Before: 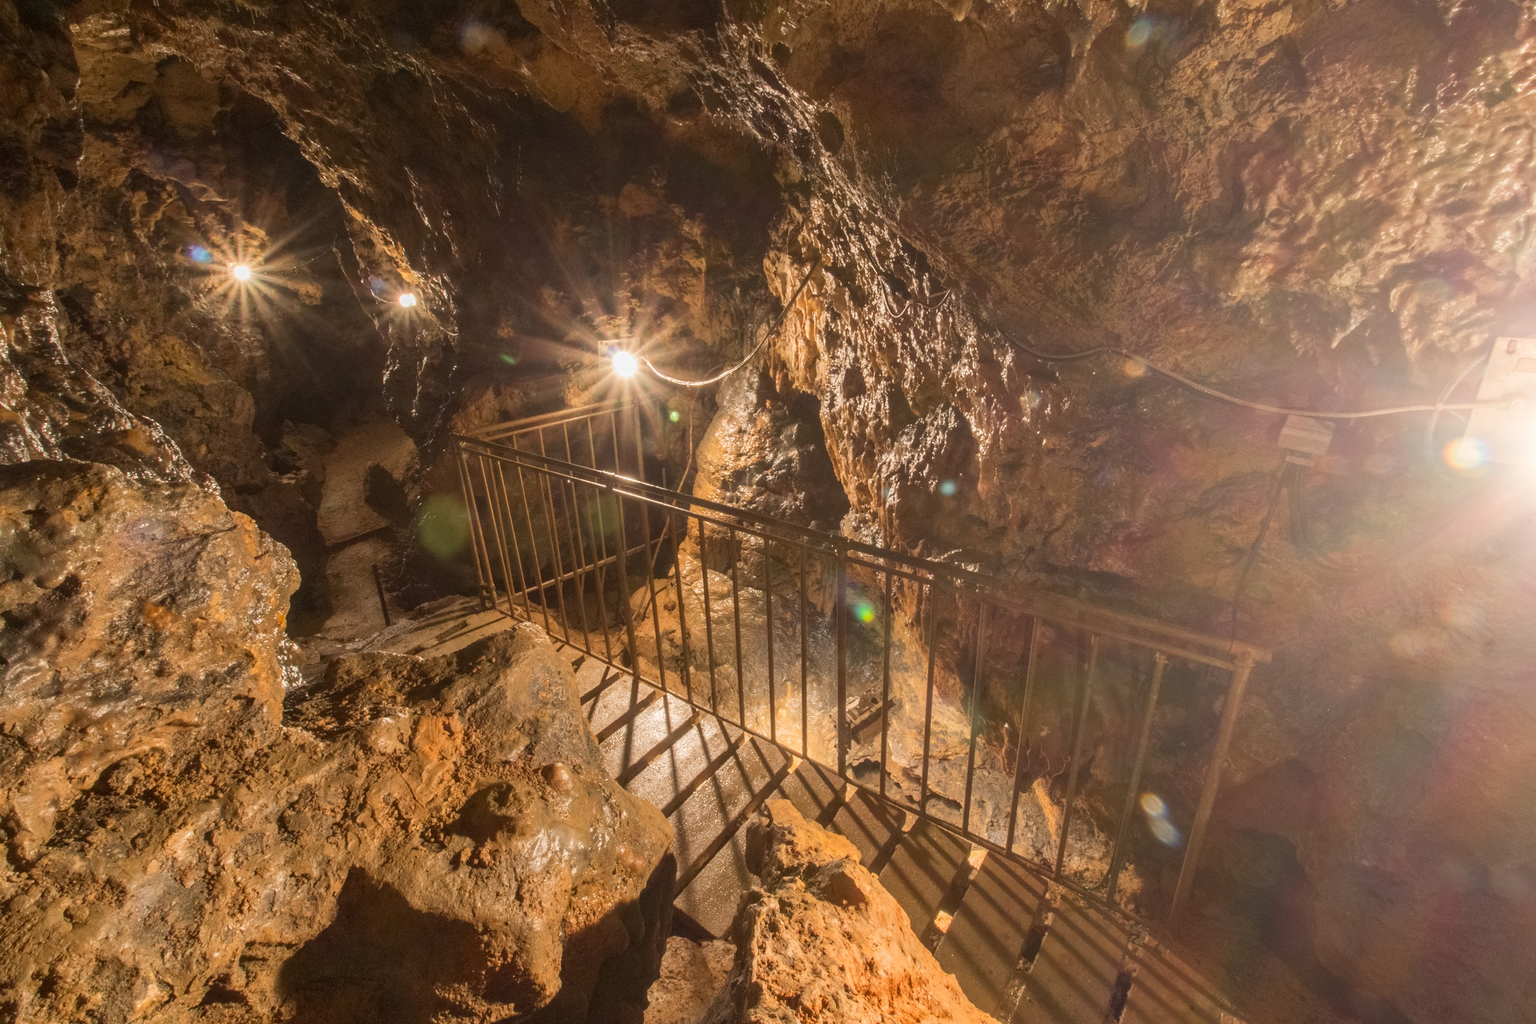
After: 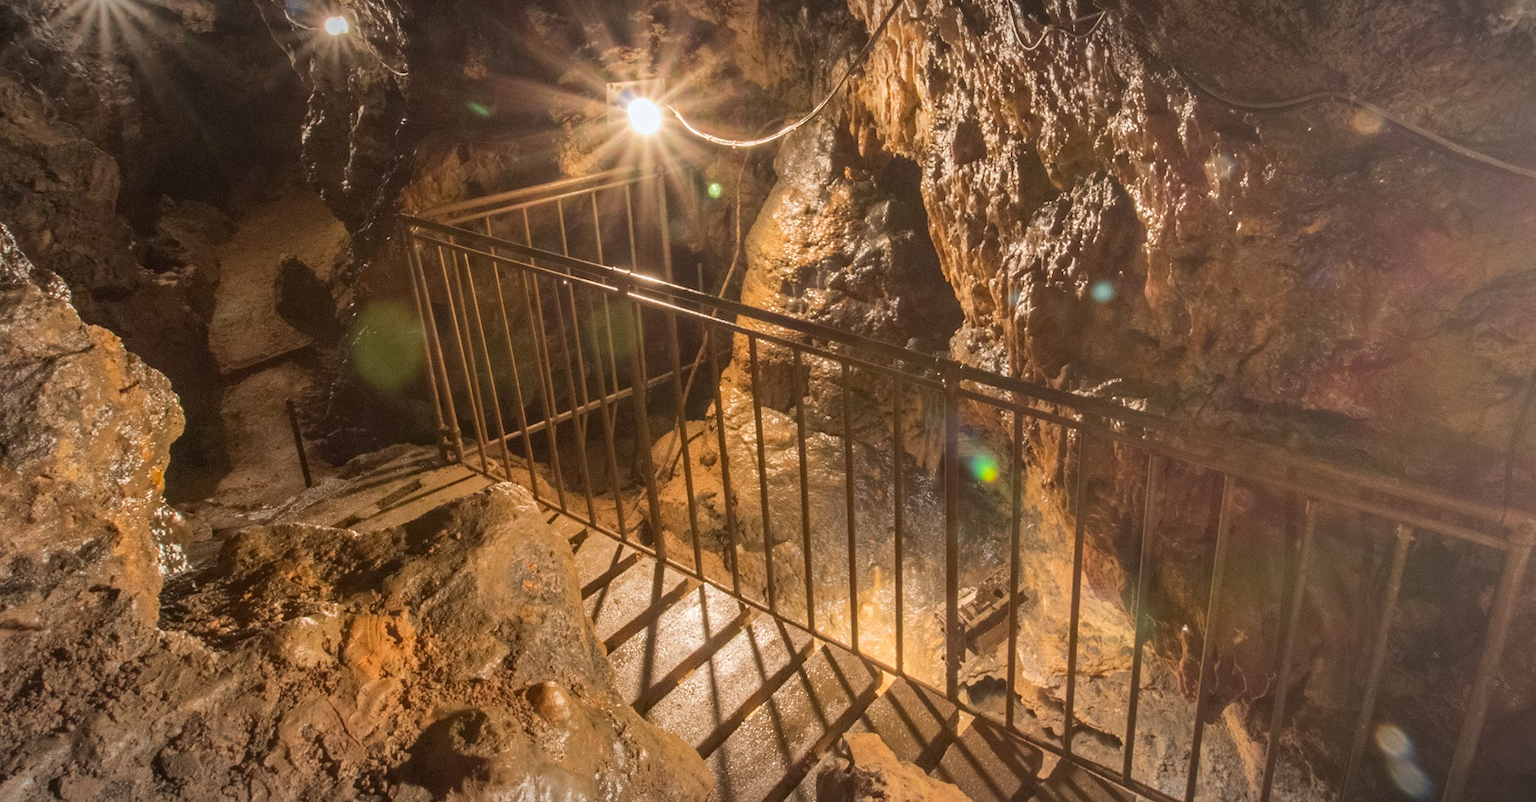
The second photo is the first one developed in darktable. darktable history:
crop: left 11.123%, top 27.61%, right 18.3%, bottom 17.034%
haze removal: compatibility mode true, adaptive false
vignetting: fall-off radius 60%, automatic ratio true
